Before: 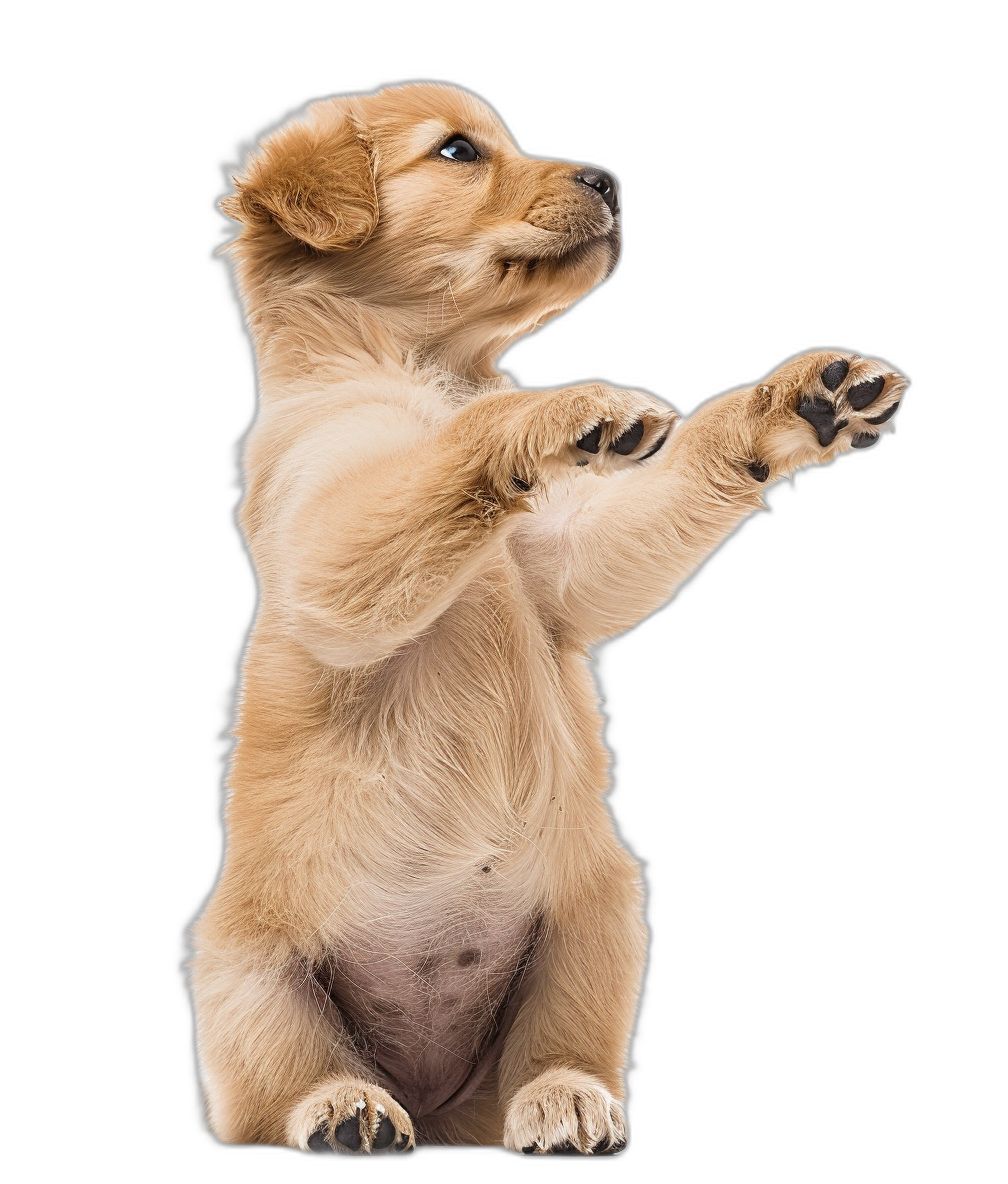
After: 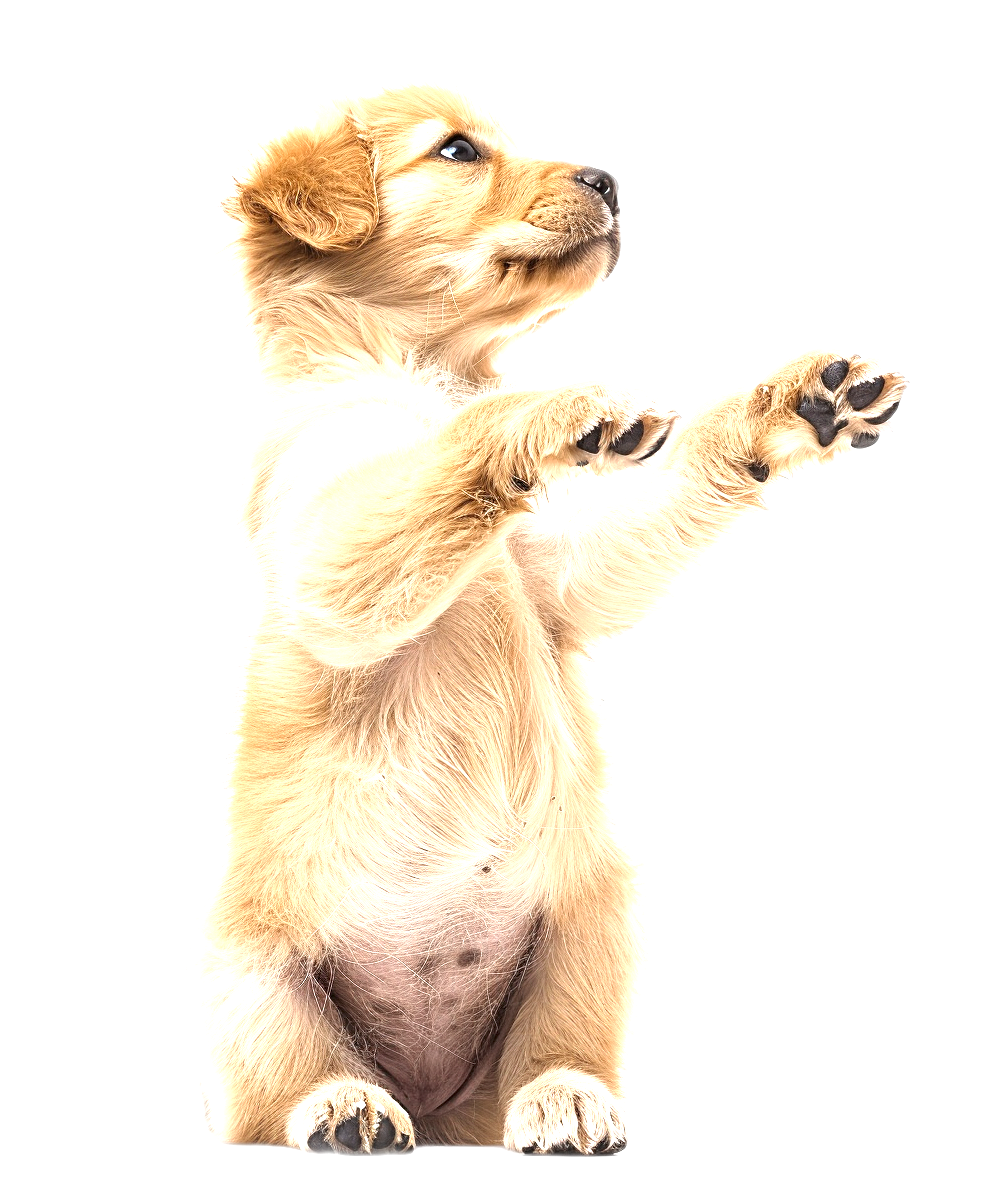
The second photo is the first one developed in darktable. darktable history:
local contrast: highlights 107%, shadows 102%, detail 119%, midtone range 0.2
exposure: exposure 1.146 EV, compensate exposure bias true, compensate highlight preservation false
